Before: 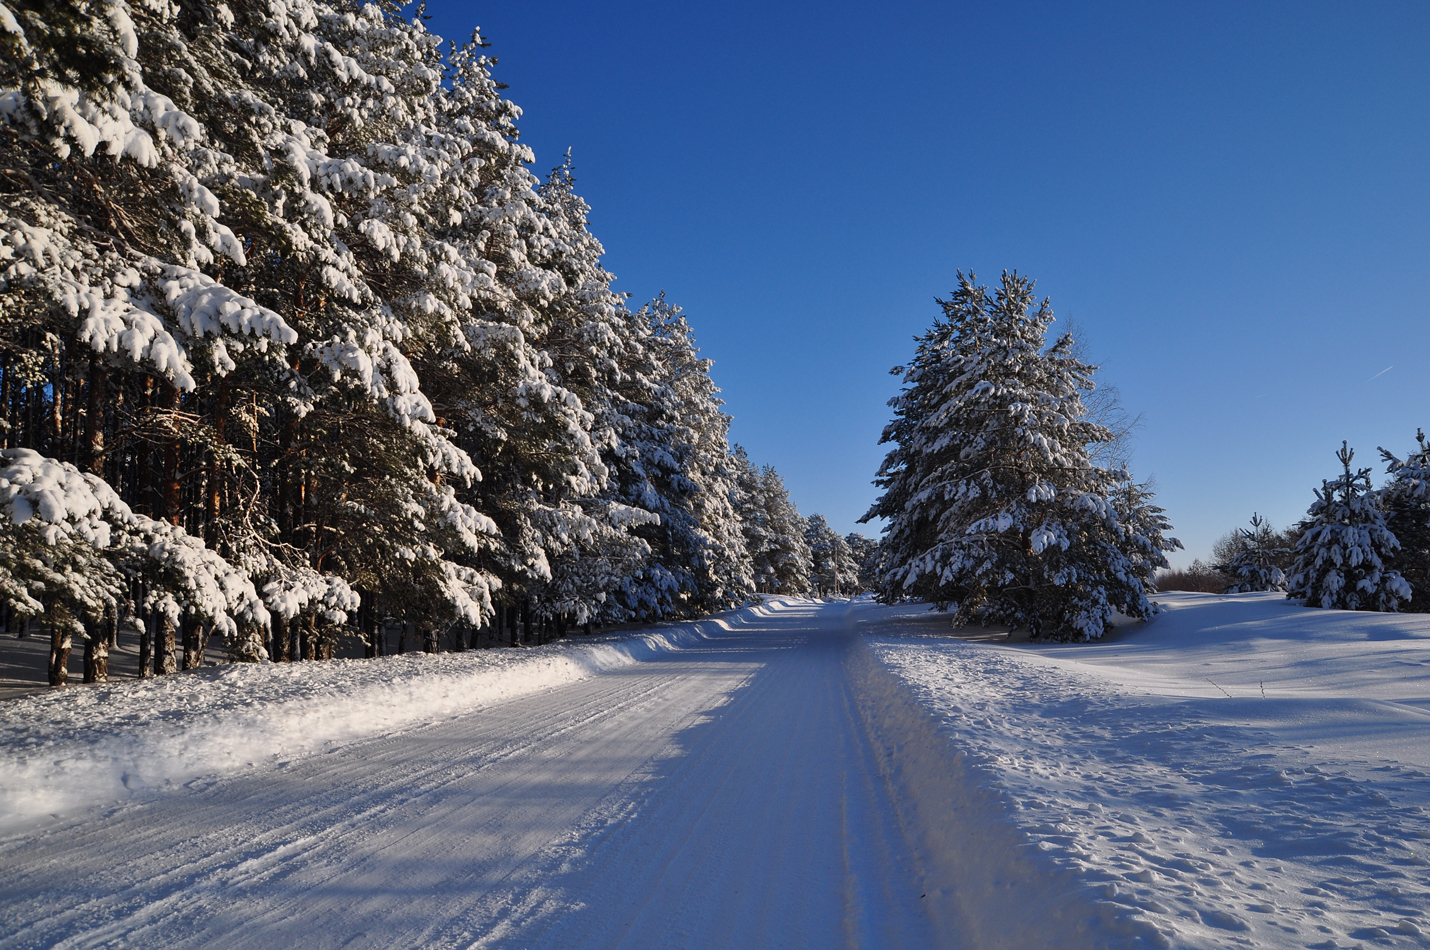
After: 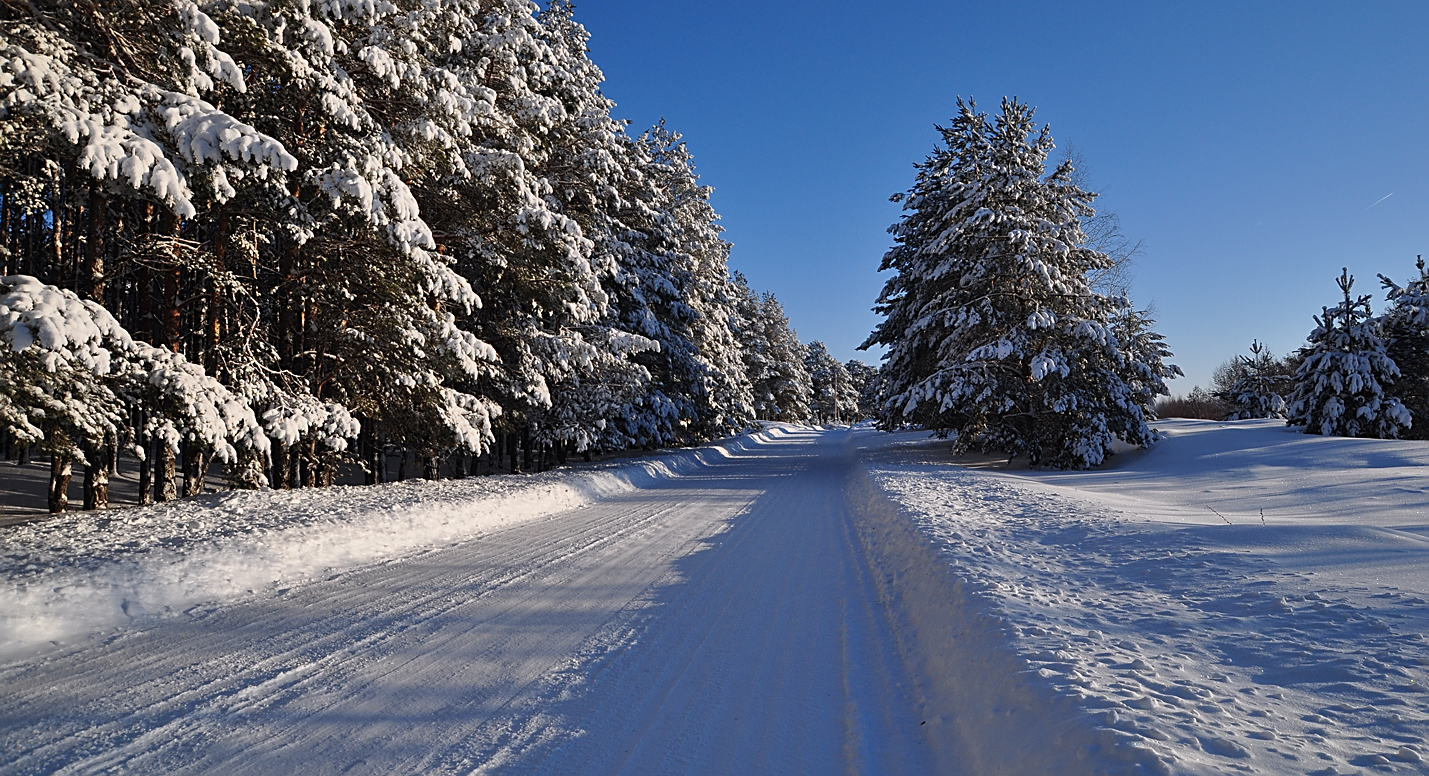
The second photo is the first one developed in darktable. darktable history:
sharpen: amount 0.547
crop and rotate: top 18.252%
